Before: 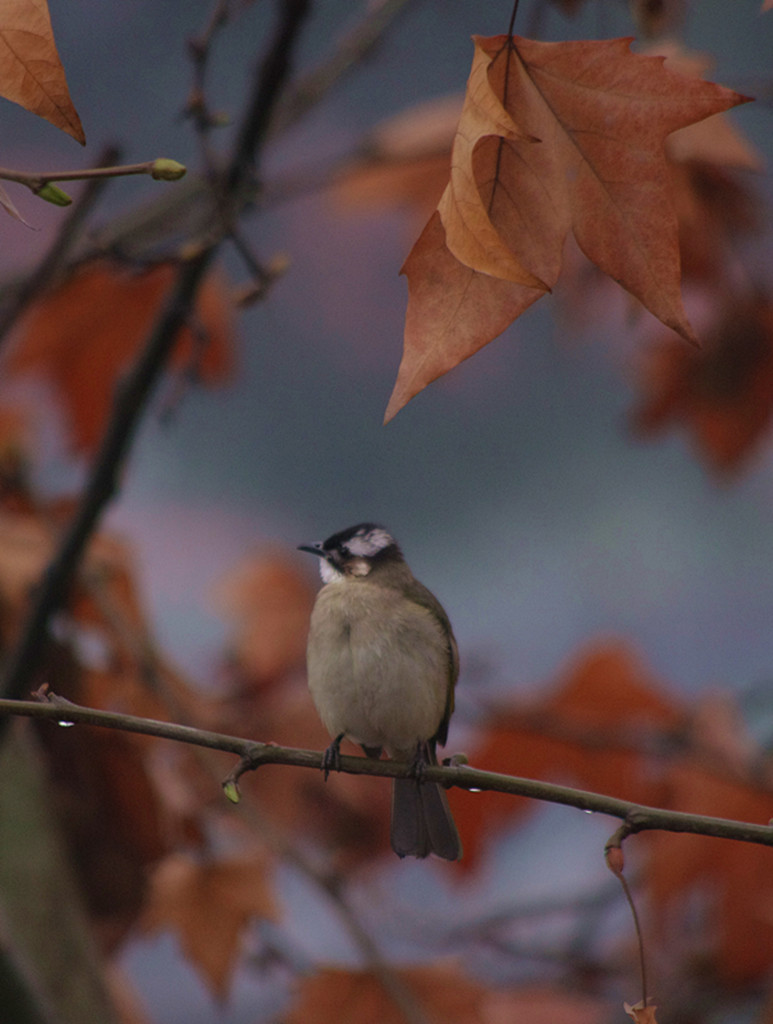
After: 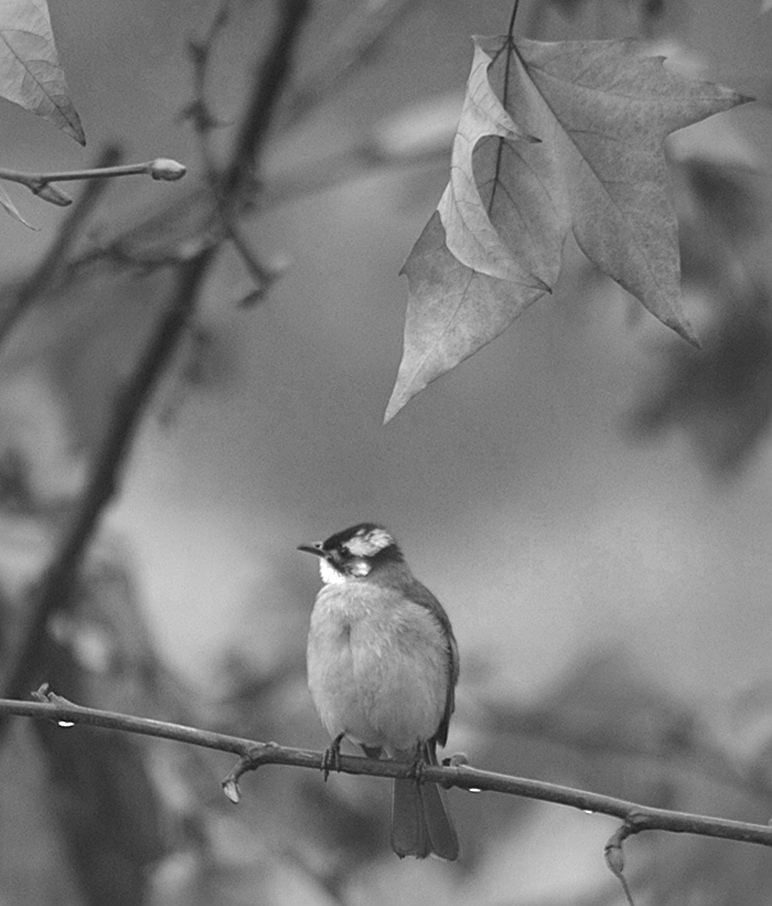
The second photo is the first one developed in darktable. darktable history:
white balance: red 1.042, blue 1.17
exposure: black level correction 0, exposure 1.45 EV, compensate exposure bias true, compensate highlight preservation false
sharpen: on, module defaults
shadows and highlights: on, module defaults
monochrome: on, module defaults
crop and rotate: top 0%, bottom 11.49%
color zones: curves: ch2 [(0, 0.5) (0.084, 0.497) (0.323, 0.335) (0.4, 0.497) (1, 0.5)], process mode strong
base curve: curves: ch0 [(0, 0) (0.297, 0.298) (1, 1)], preserve colors none
